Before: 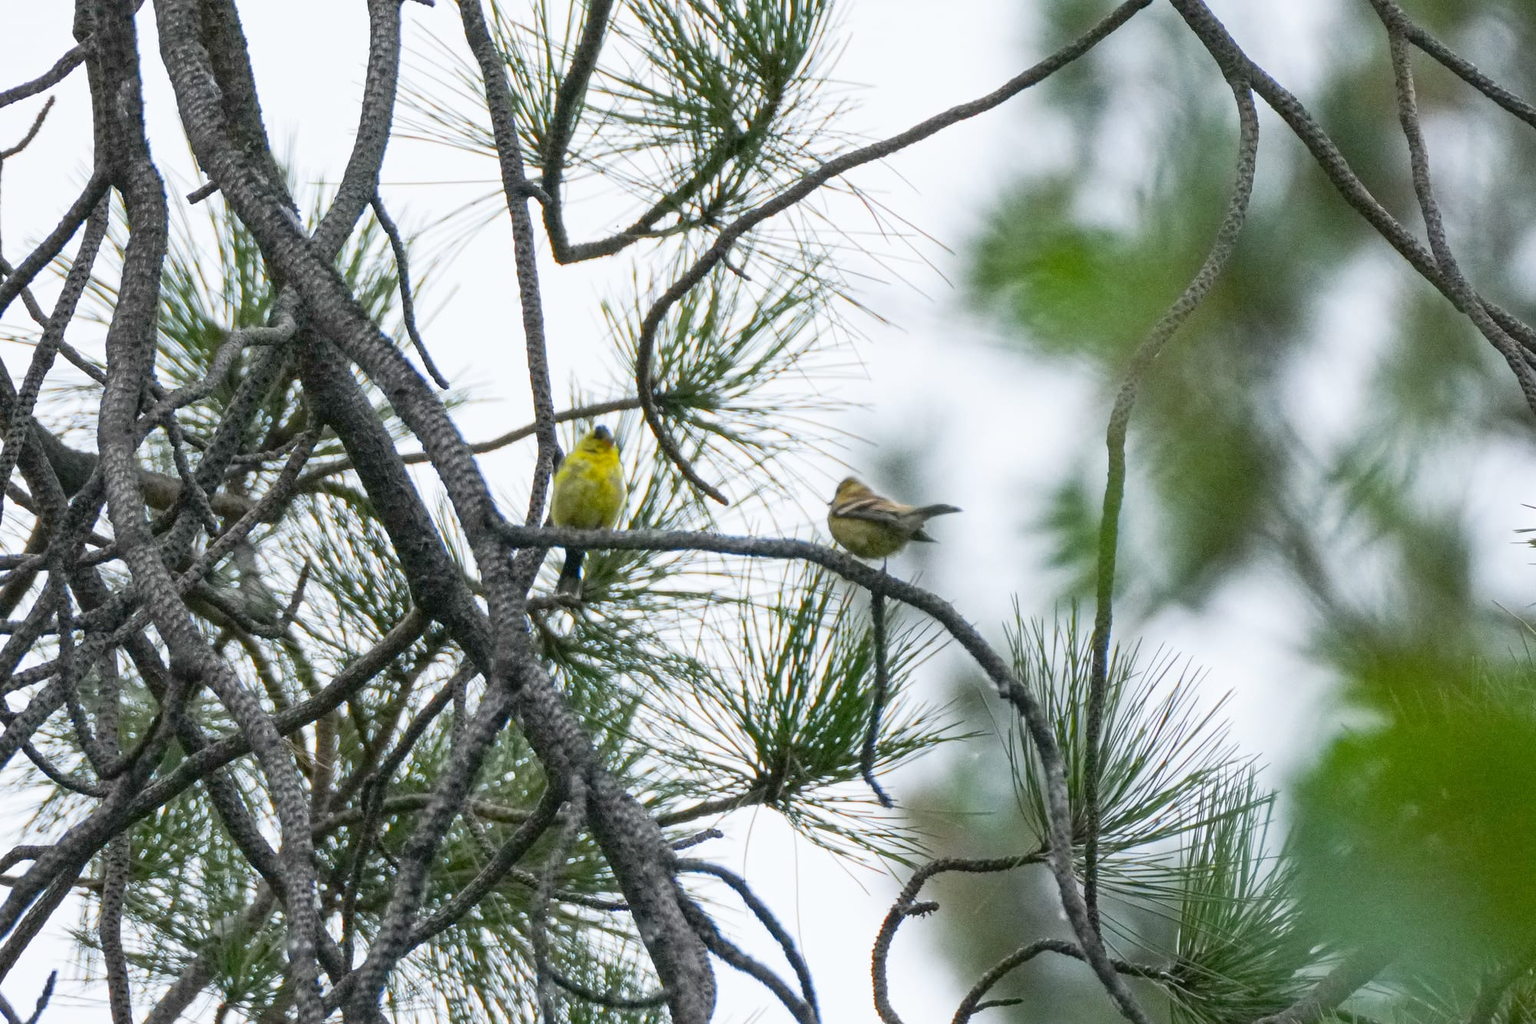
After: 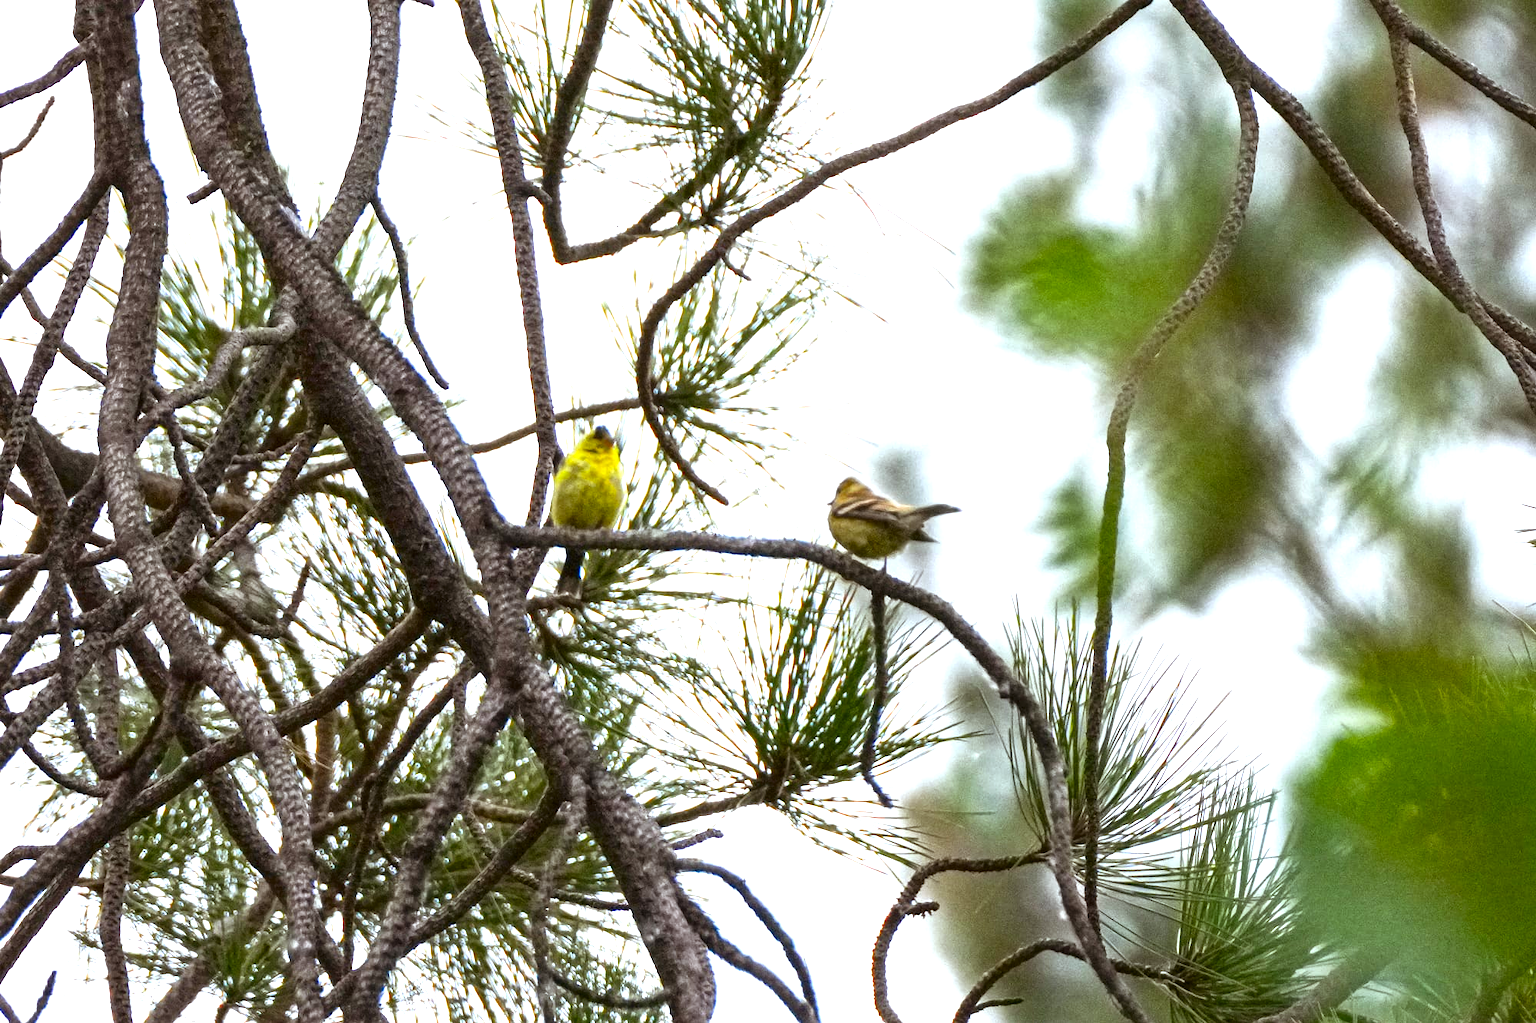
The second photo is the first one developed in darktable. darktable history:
exposure: black level correction 0, exposure 0.953 EV, compensate exposure bias true, compensate highlight preservation false
contrast brightness saturation: contrast 0.07, brightness -0.14, saturation 0.11
rgb levels: mode RGB, independent channels, levels [[0, 0.5, 1], [0, 0.521, 1], [0, 0.536, 1]]
